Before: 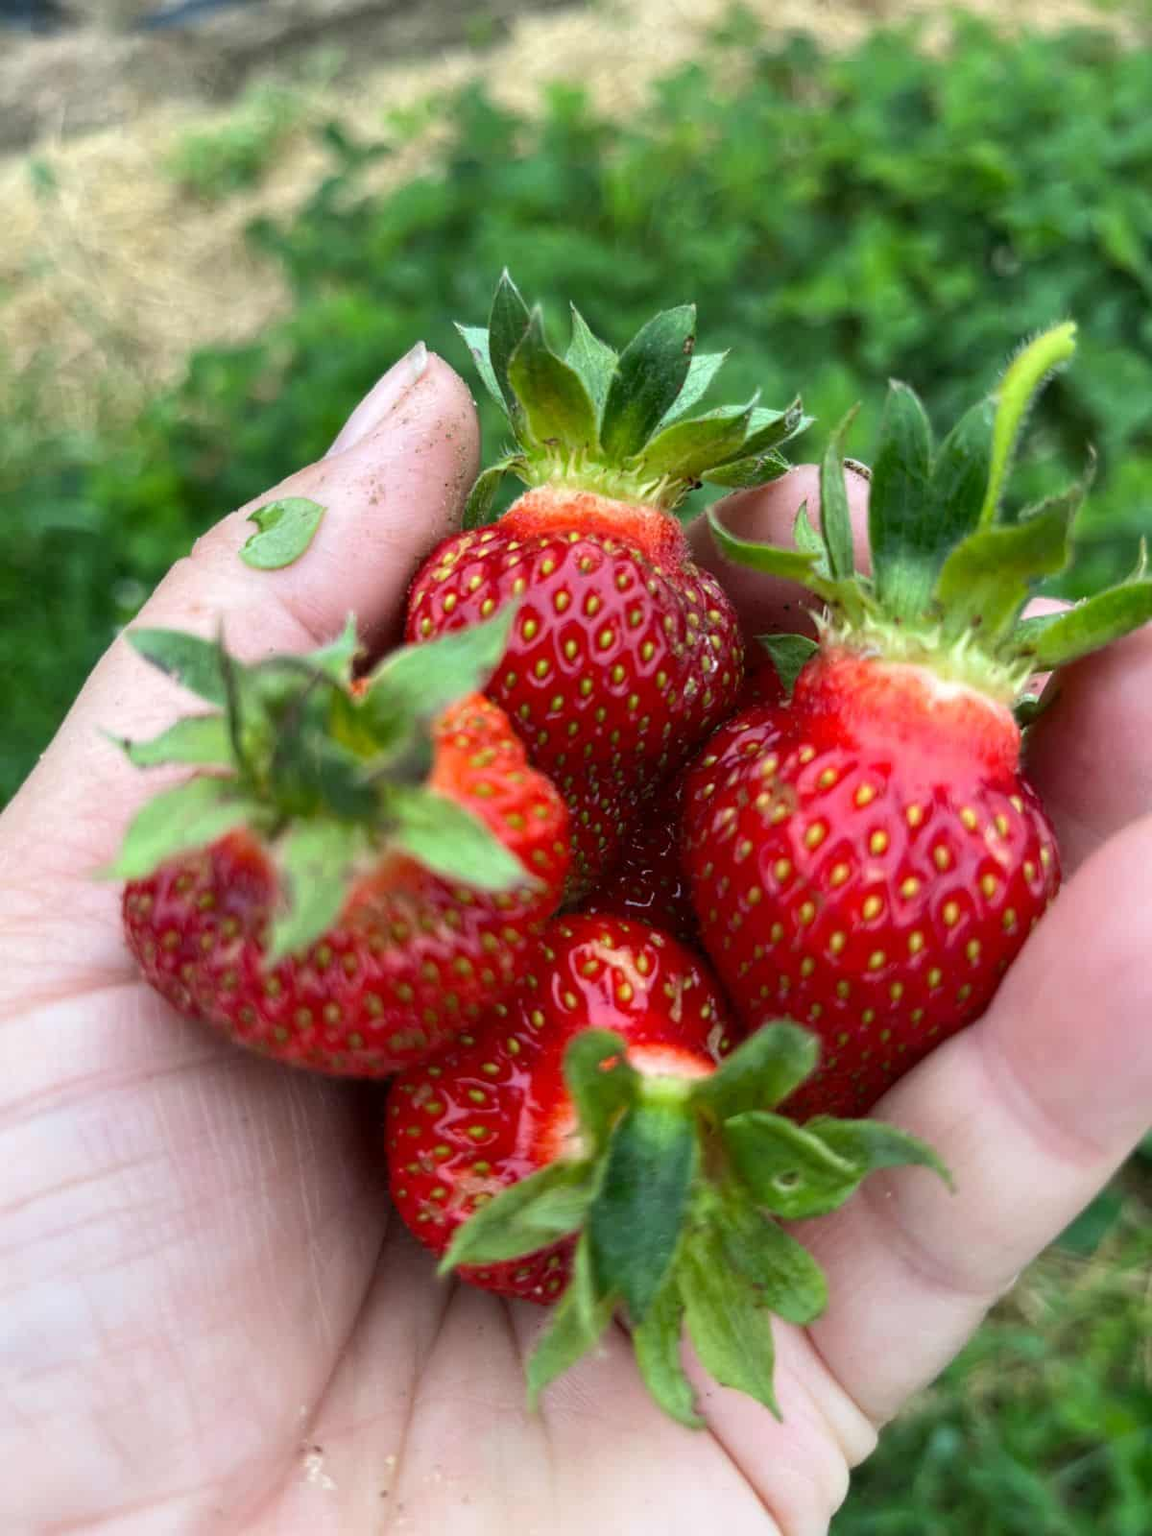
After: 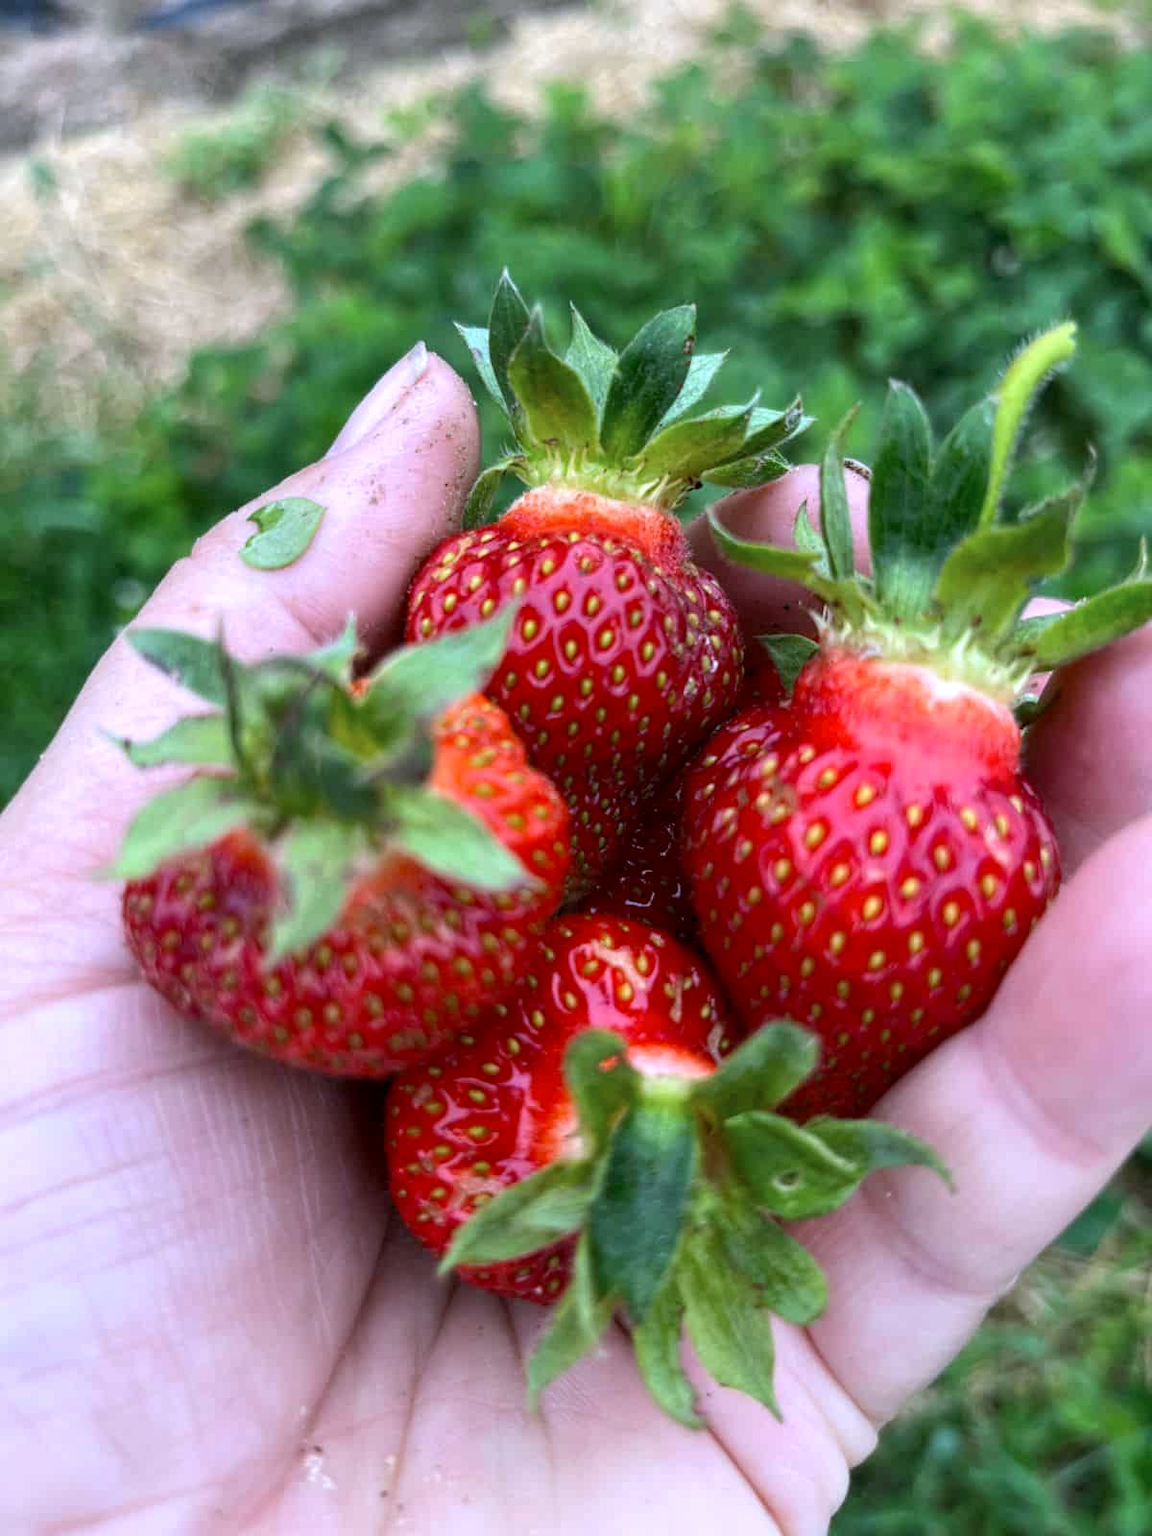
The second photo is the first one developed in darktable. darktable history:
color calibration: output R [1.063, -0.012, -0.003, 0], output B [-0.079, 0.047, 1, 0], illuminant custom, x 0.389, y 0.387, temperature 3838.64 K
local contrast: highlights 100%, shadows 100%, detail 120%, midtone range 0.2
